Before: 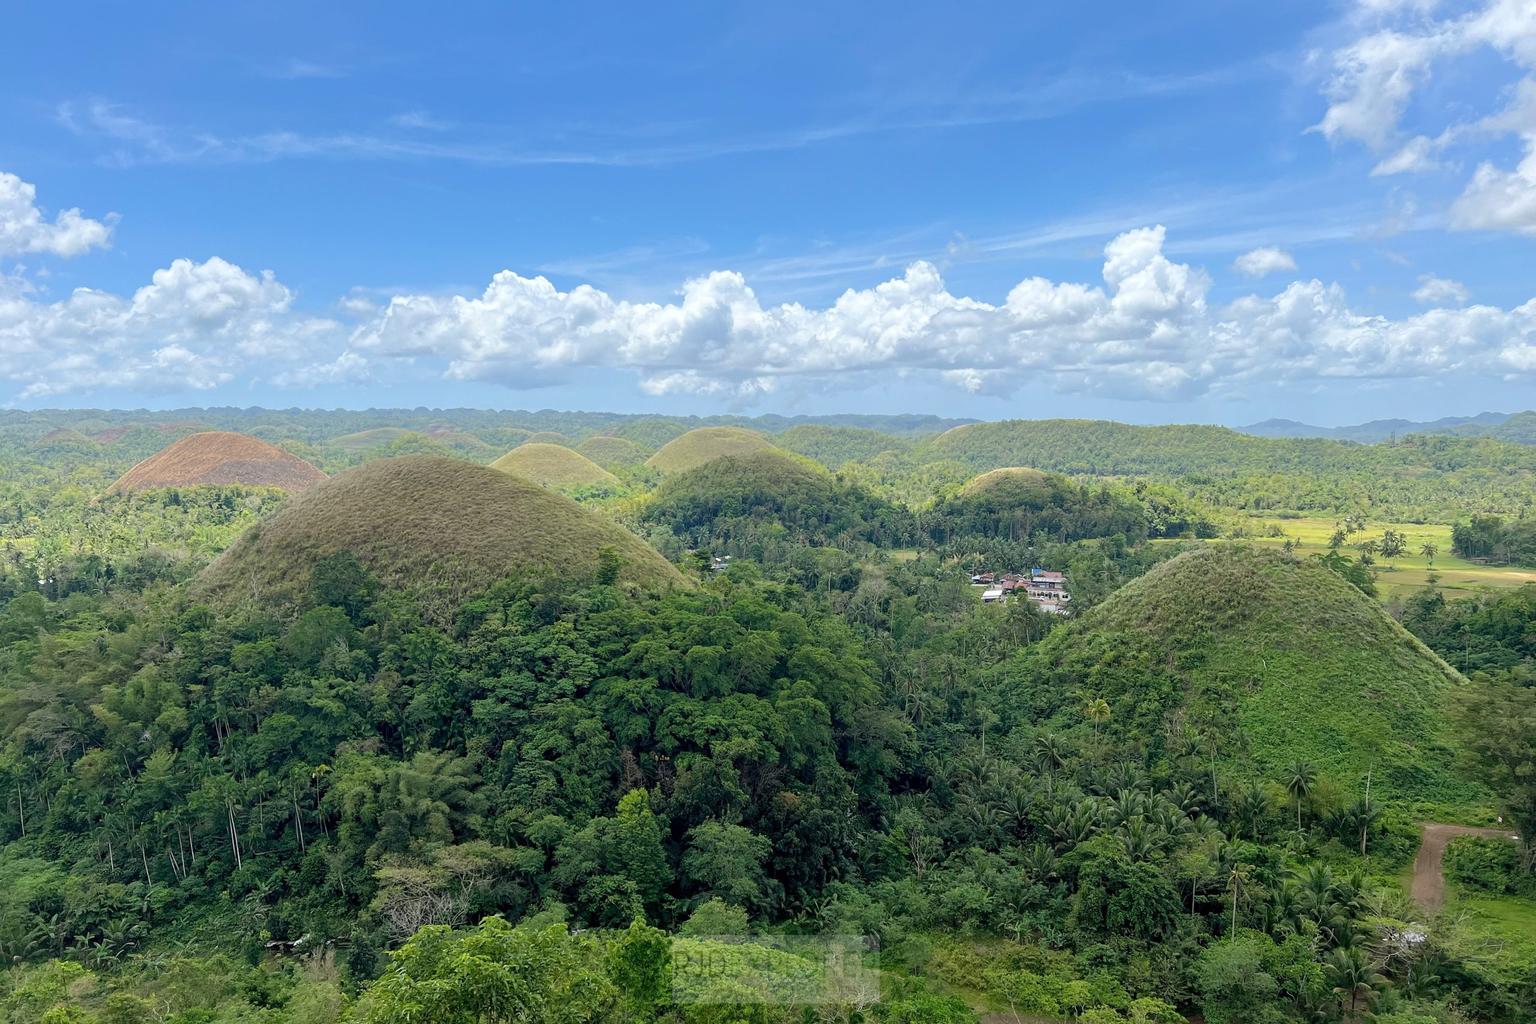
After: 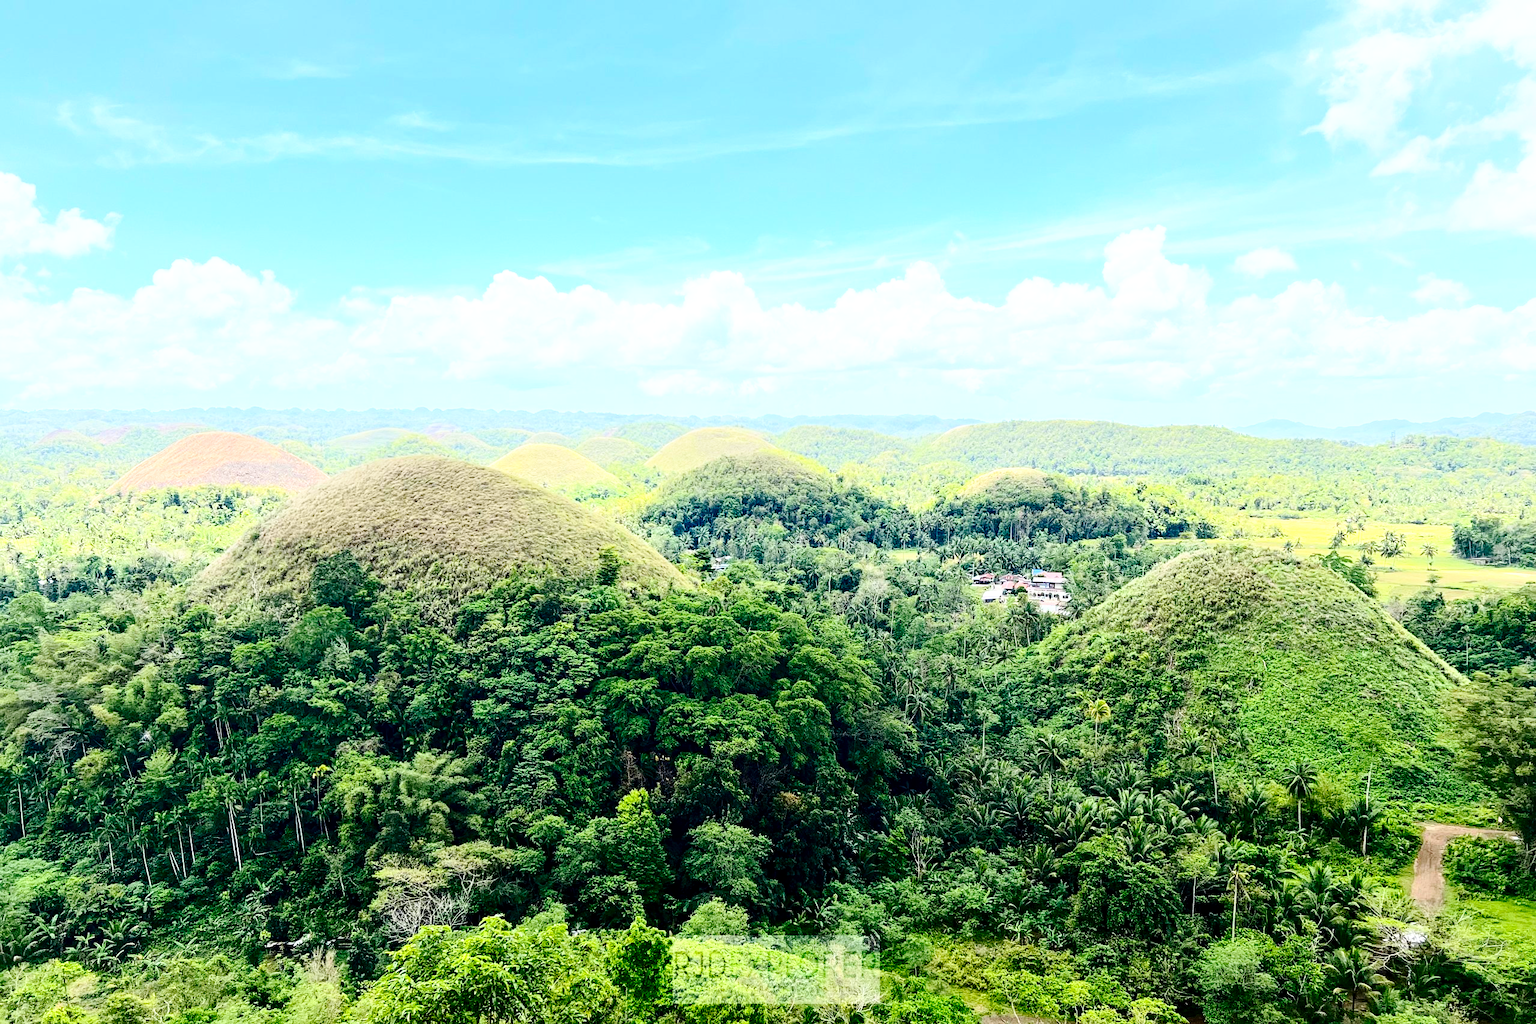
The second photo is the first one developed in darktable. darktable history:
contrast brightness saturation: contrast 0.413, brightness 0.054, saturation 0.257
local contrast: highlights 101%, shadows 99%, detail 119%, midtone range 0.2
base curve: curves: ch0 [(0, 0) (0.028, 0.03) (0.121, 0.232) (0.46, 0.748) (0.859, 0.968) (1, 1)], preserve colors none
